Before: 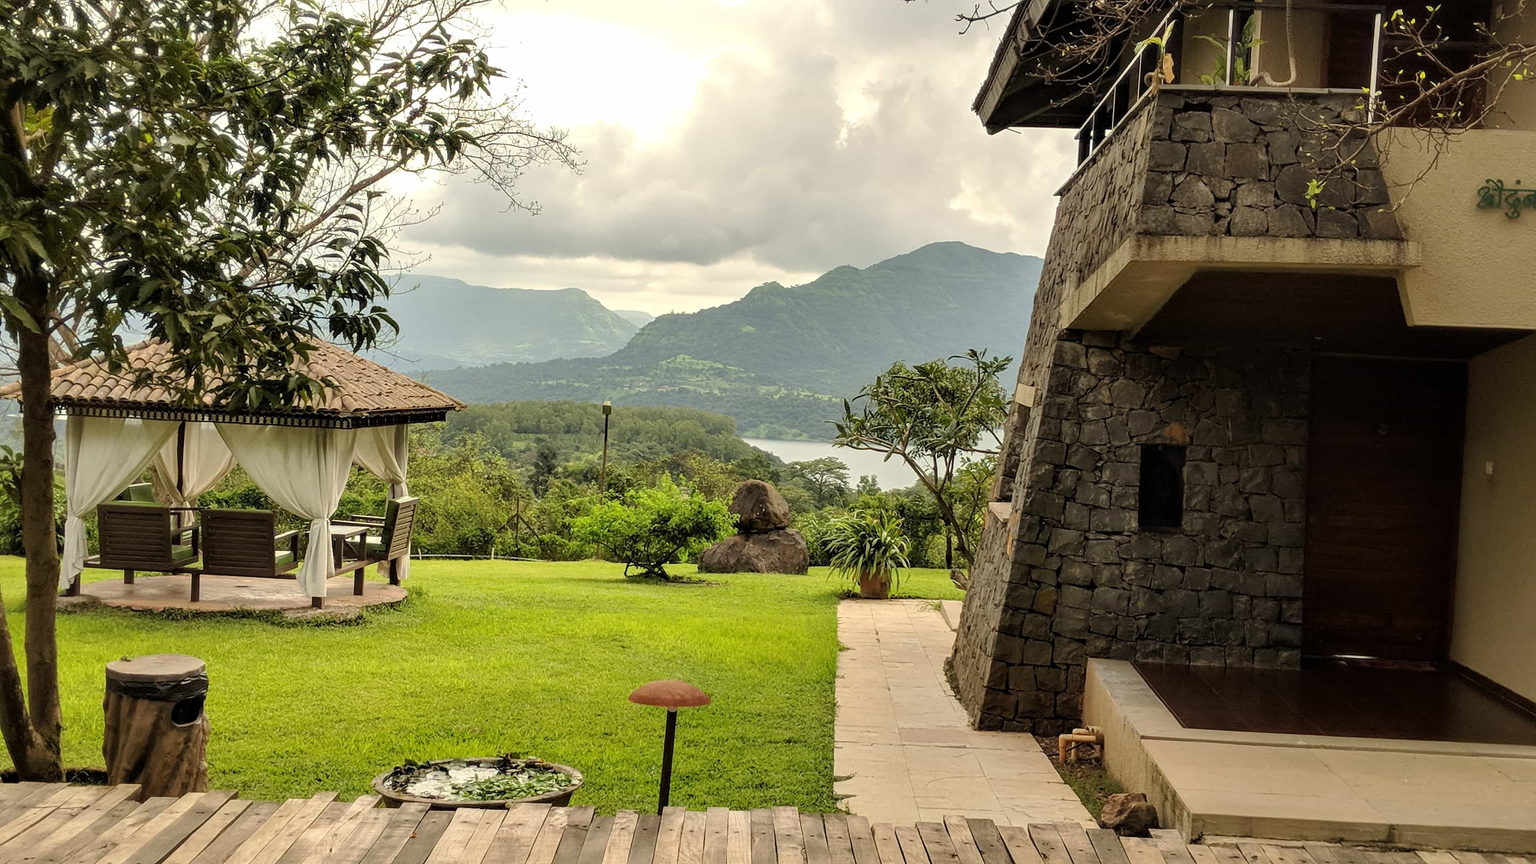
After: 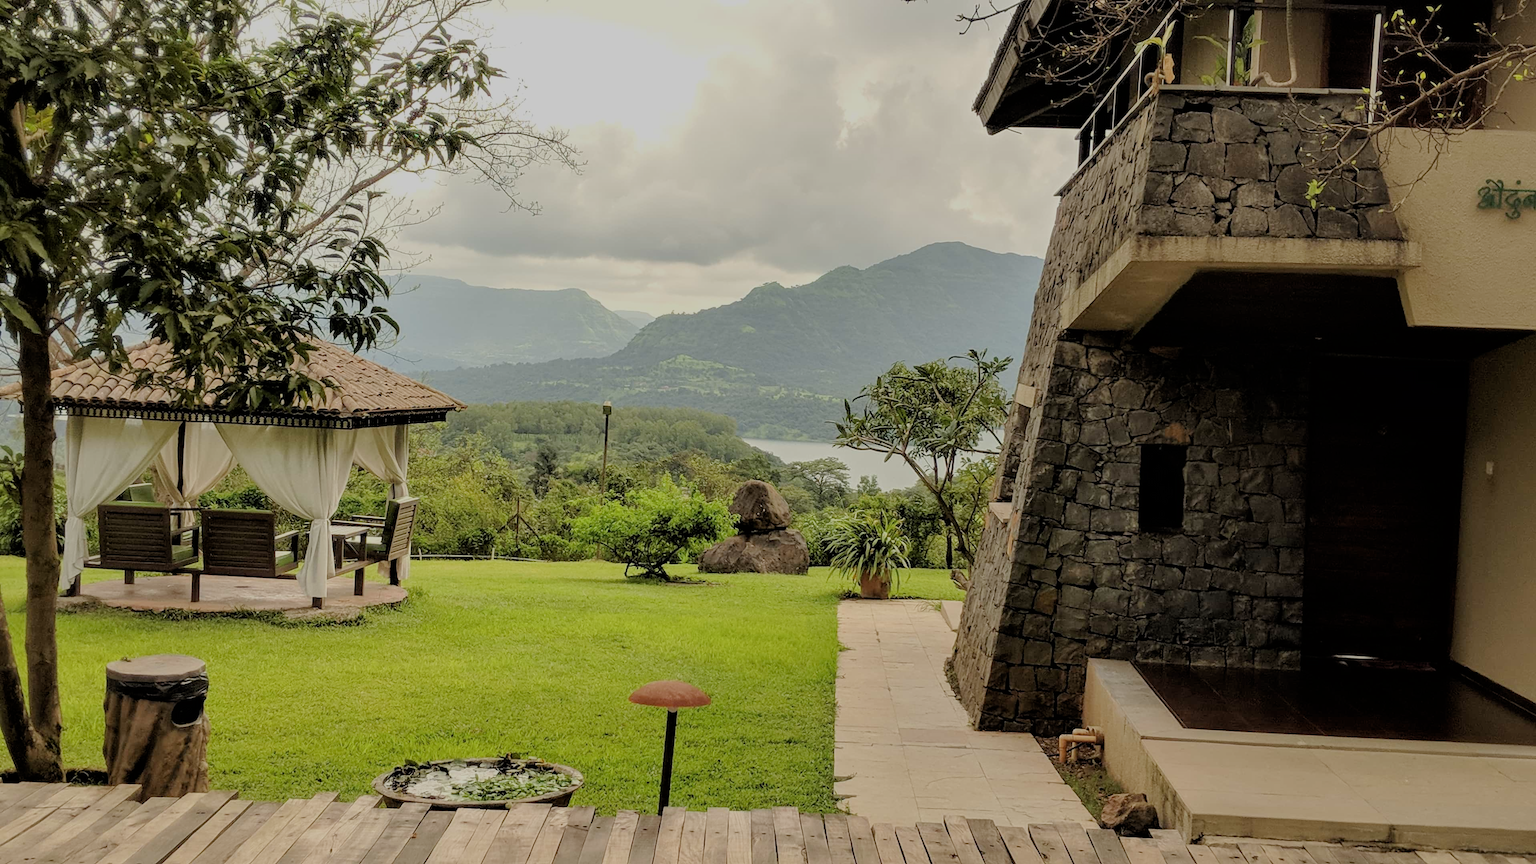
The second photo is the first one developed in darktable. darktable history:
filmic rgb: black relative exposure -6.55 EV, white relative exposure 4.7 EV, hardness 3.12, contrast 0.797
